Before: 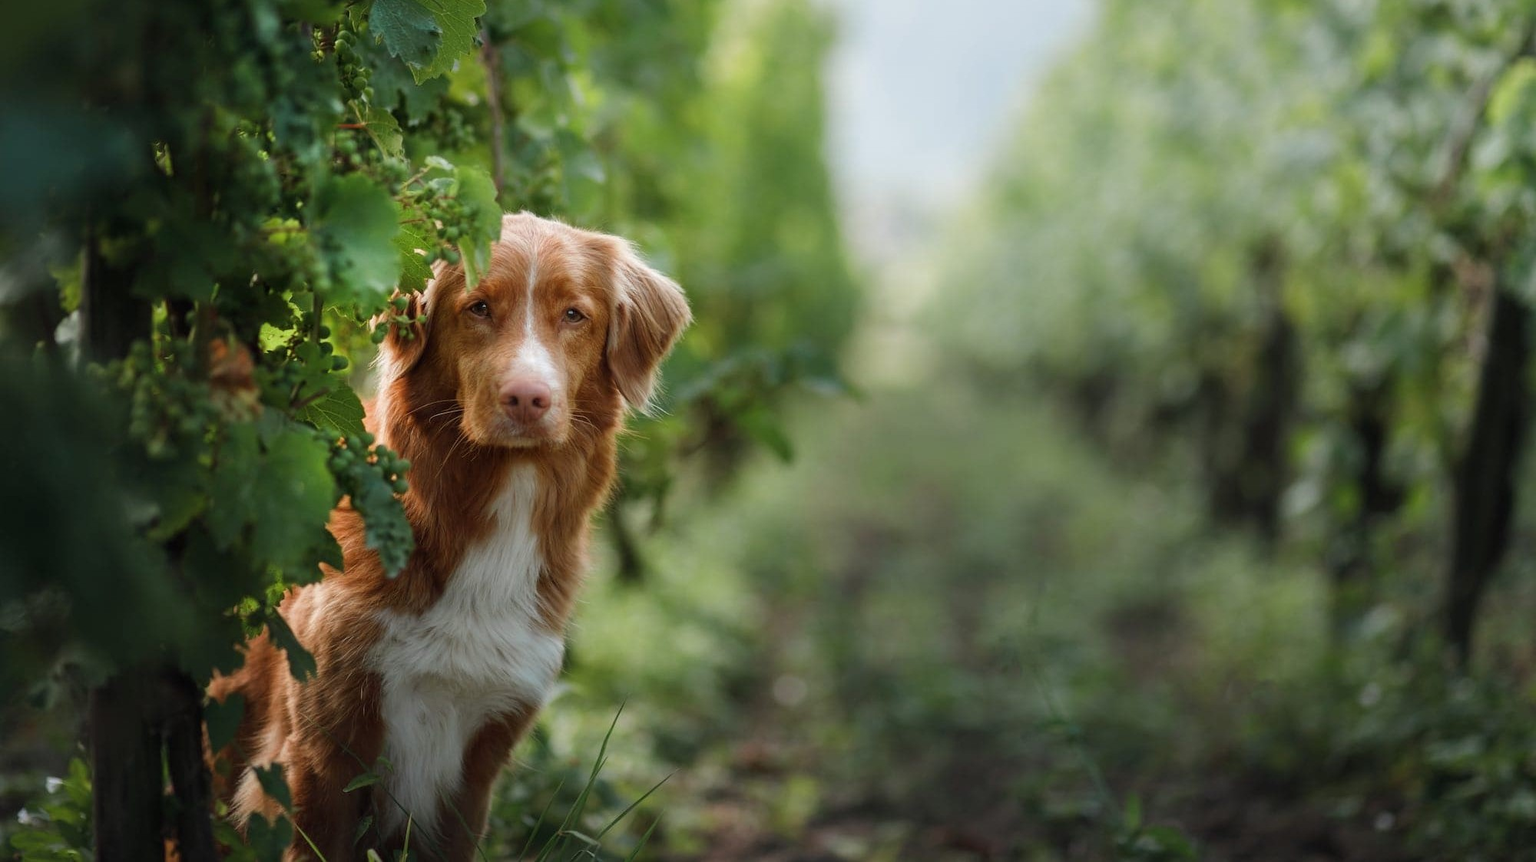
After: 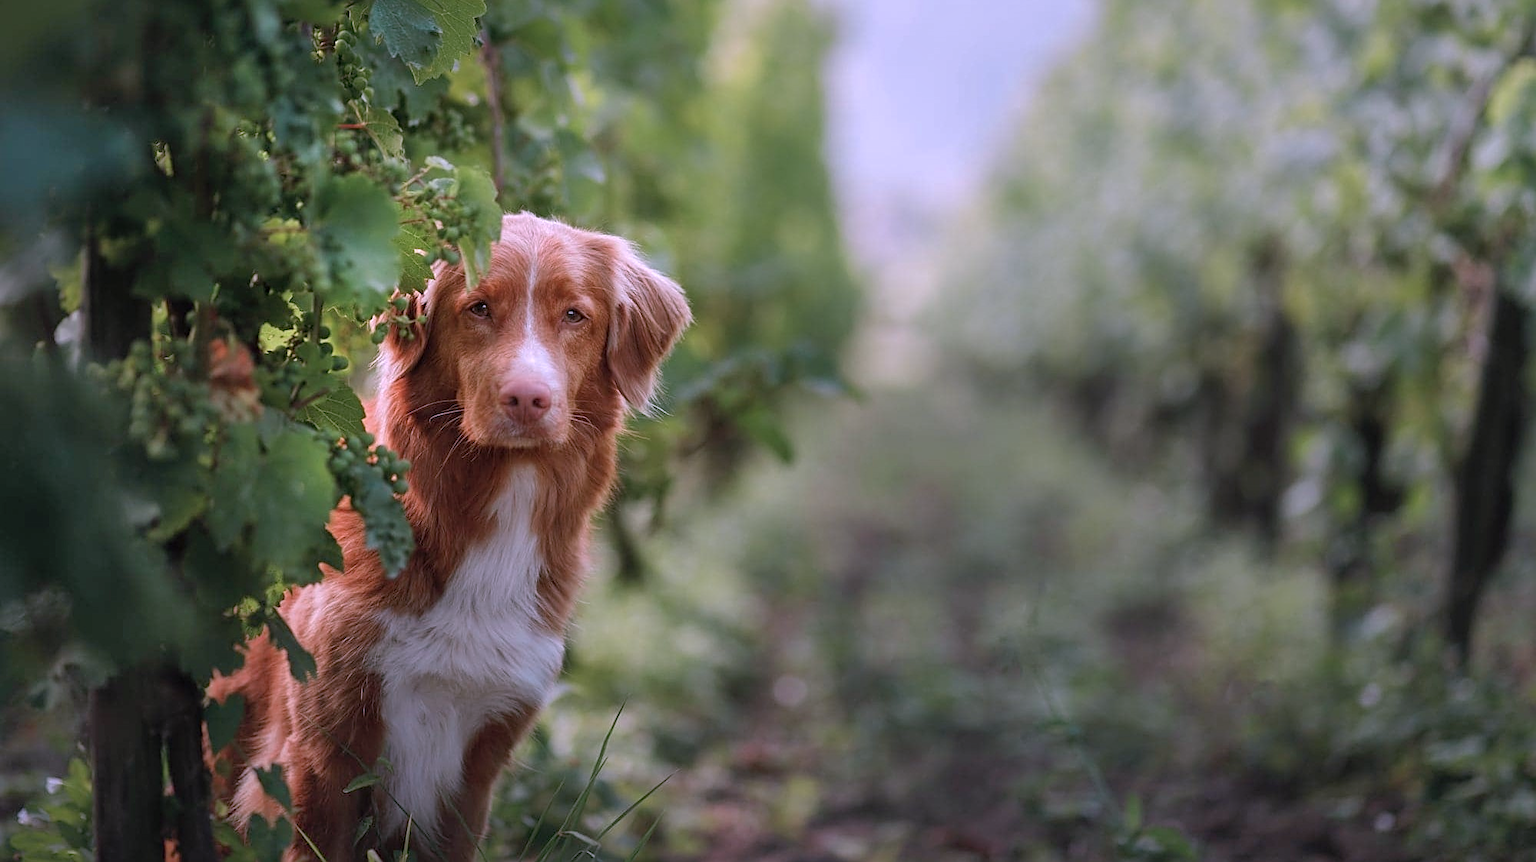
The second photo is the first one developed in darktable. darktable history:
tone equalizer: on, module defaults
color correction: highlights a* 15.03, highlights b* -25.07
shadows and highlights: on, module defaults
sharpen: on, module defaults
